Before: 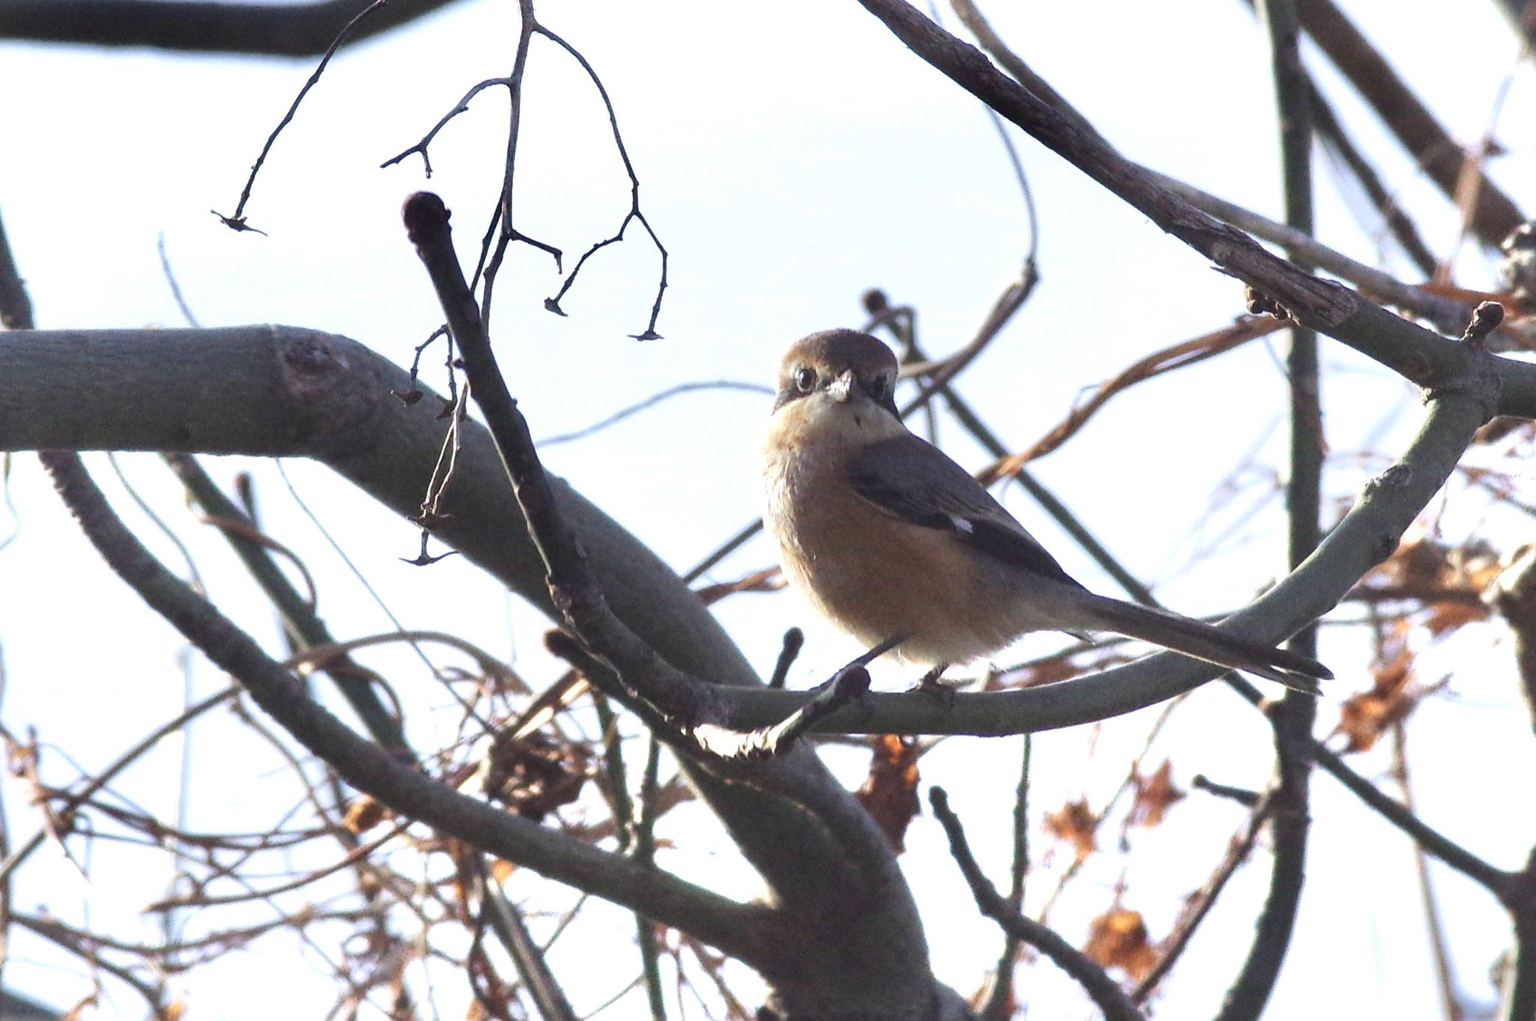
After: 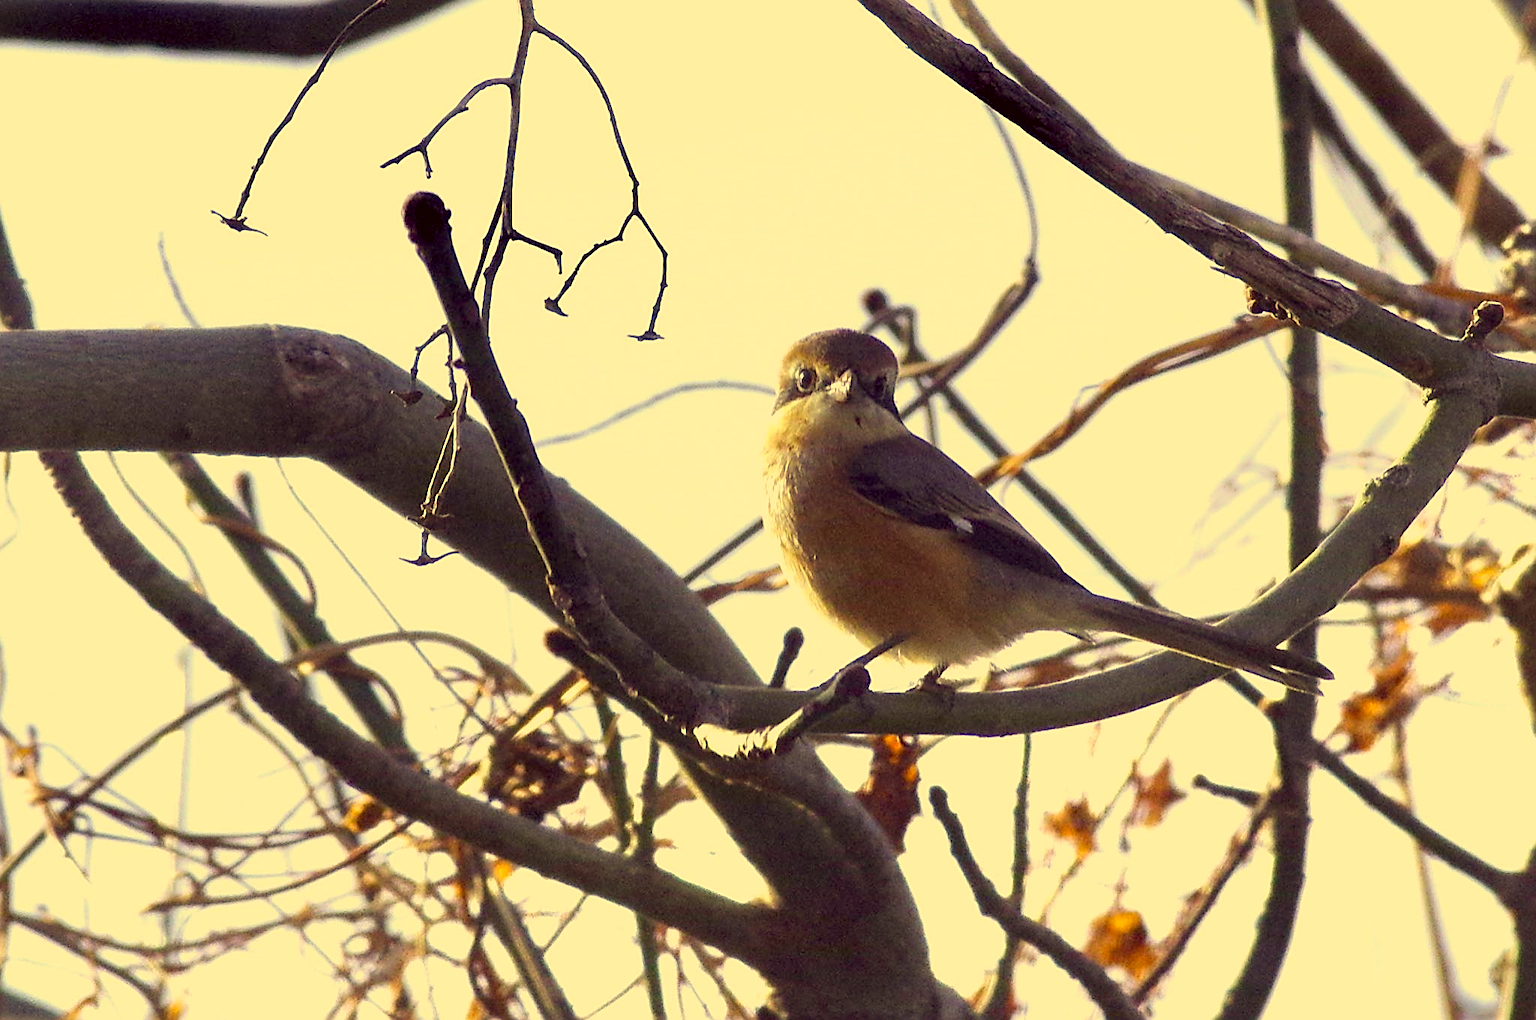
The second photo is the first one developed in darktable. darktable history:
exposure: black level correction 0.009, exposure -0.159 EV, compensate highlight preservation false
sharpen: amount 0.55
color balance rgb: shadows lift › chroma 2%, shadows lift › hue 217.2°, power › hue 60°, highlights gain › chroma 1%, highlights gain › hue 69.6°, global offset › luminance -0.5%, perceptual saturation grading › global saturation 15%, global vibrance 15%
color correction: highlights a* -0.482, highlights b* 40, shadows a* 9.8, shadows b* -0.161
